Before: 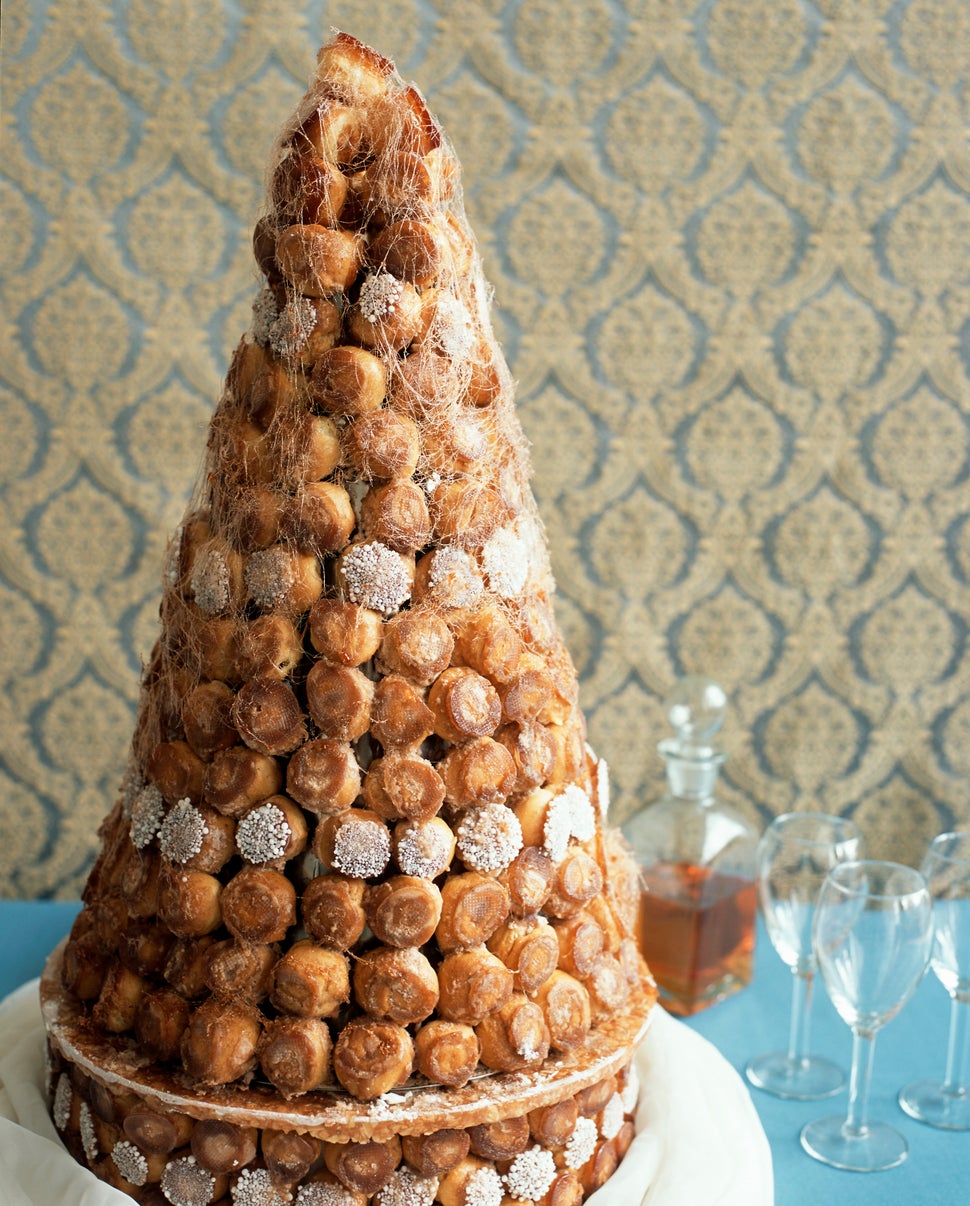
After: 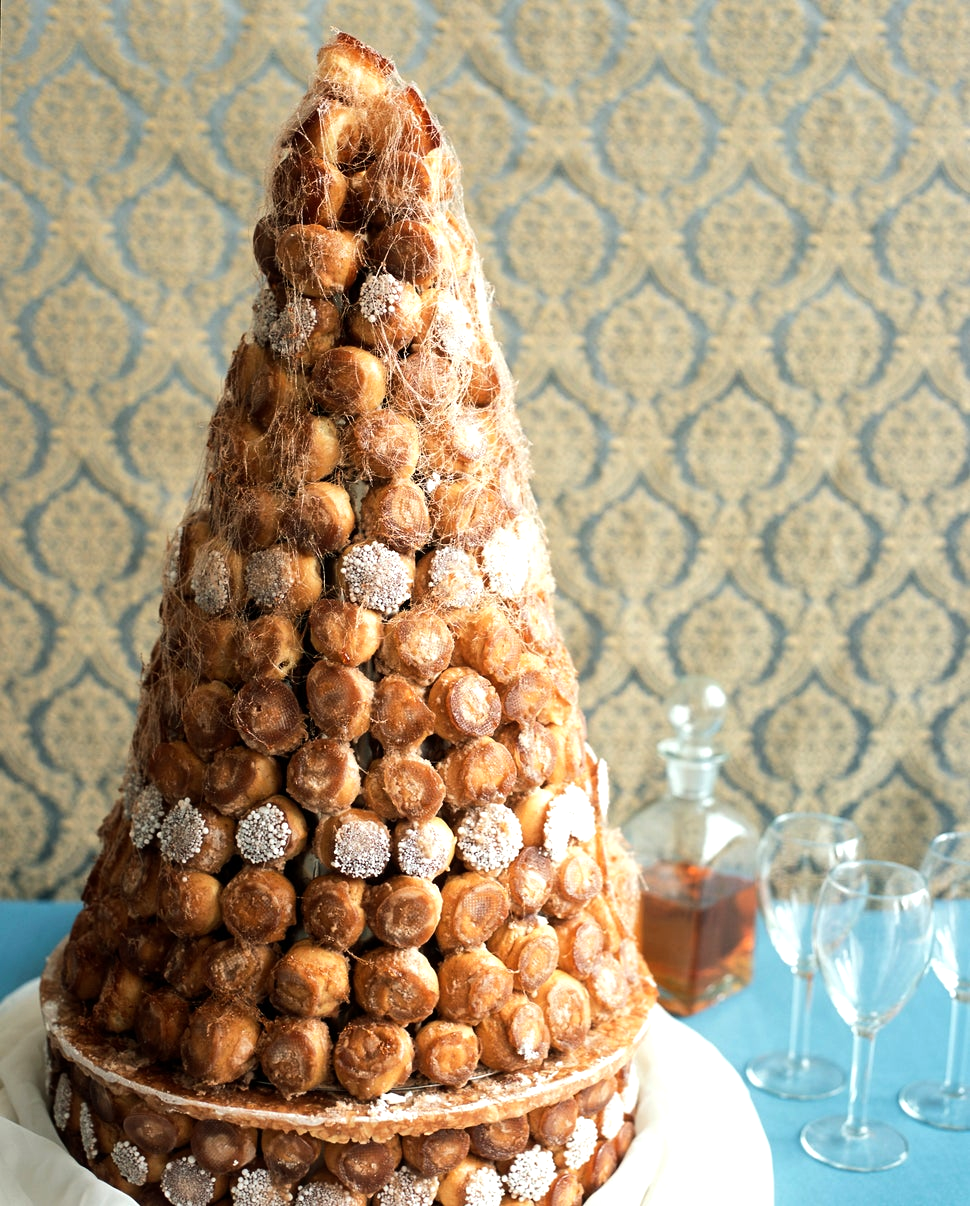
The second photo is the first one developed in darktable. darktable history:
tone equalizer: -8 EV -0.393 EV, -7 EV -0.416 EV, -6 EV -0.353 EV, -5 EV -0.256 EV, -3 EV 0.245 EV, -2 EV 0.333 EV, -1 EV 0.38 EV, +0 EV 0.427 EV, edges refinement/feathering 500, mask exposure compensation -1.57 EV, preserve details no
